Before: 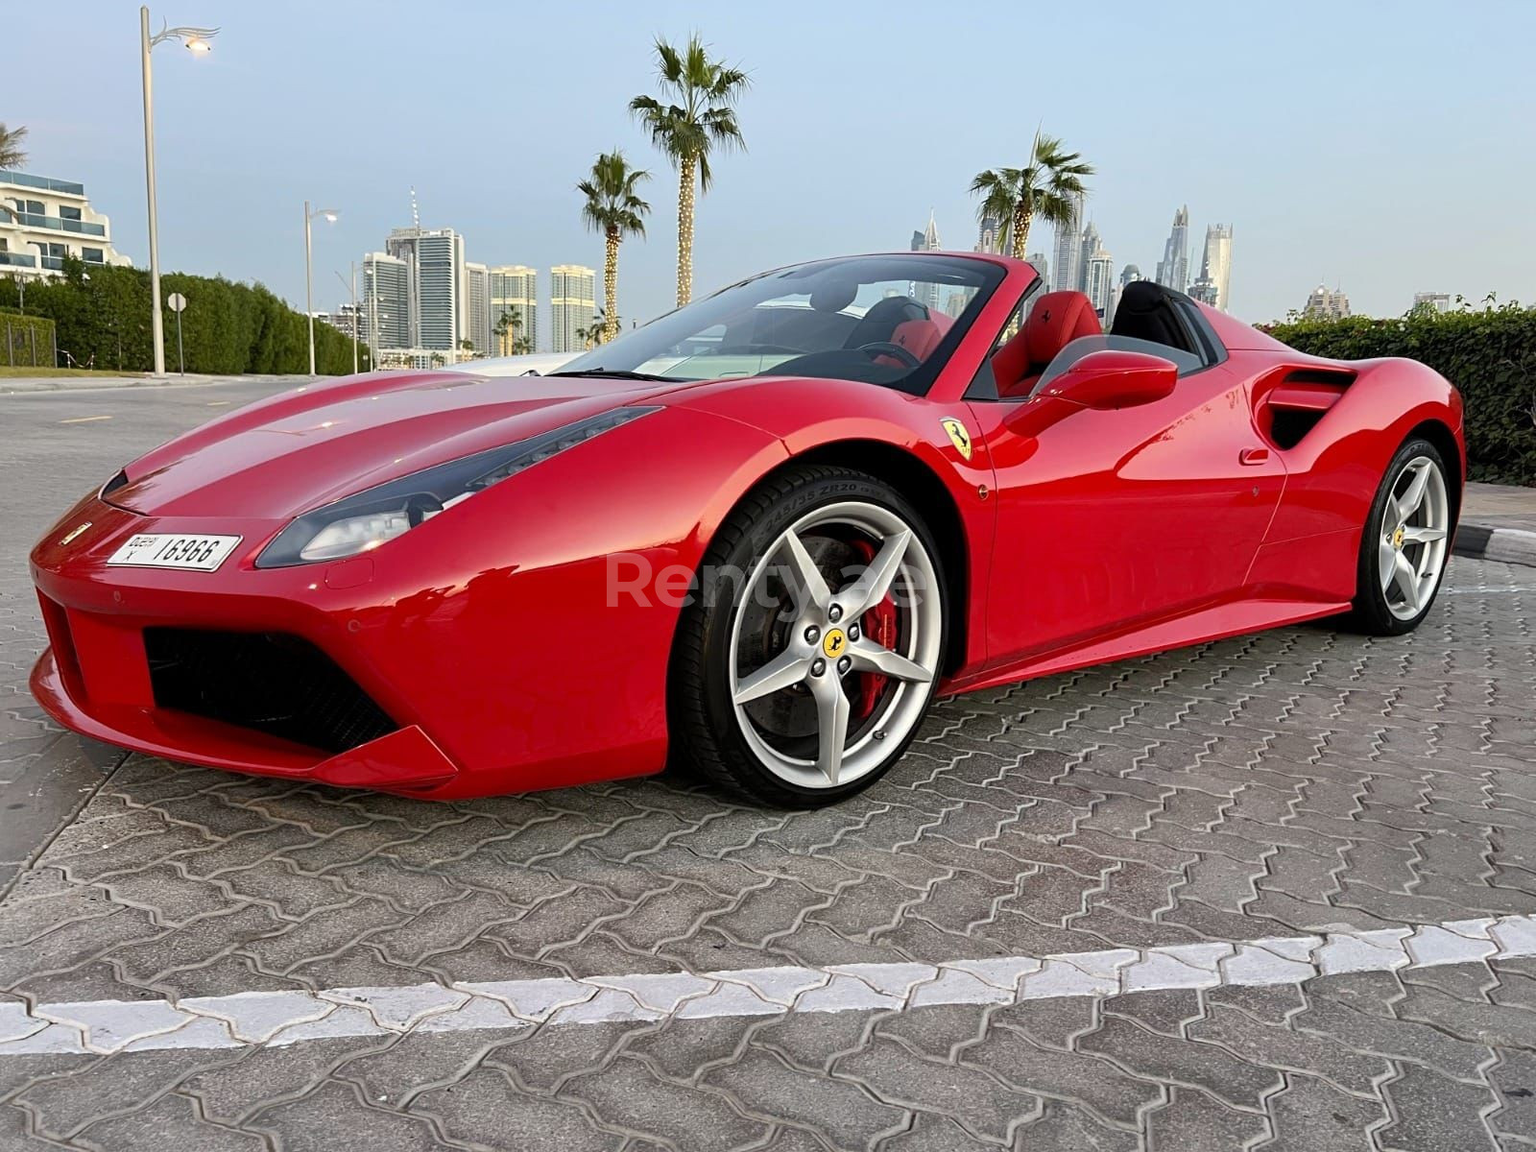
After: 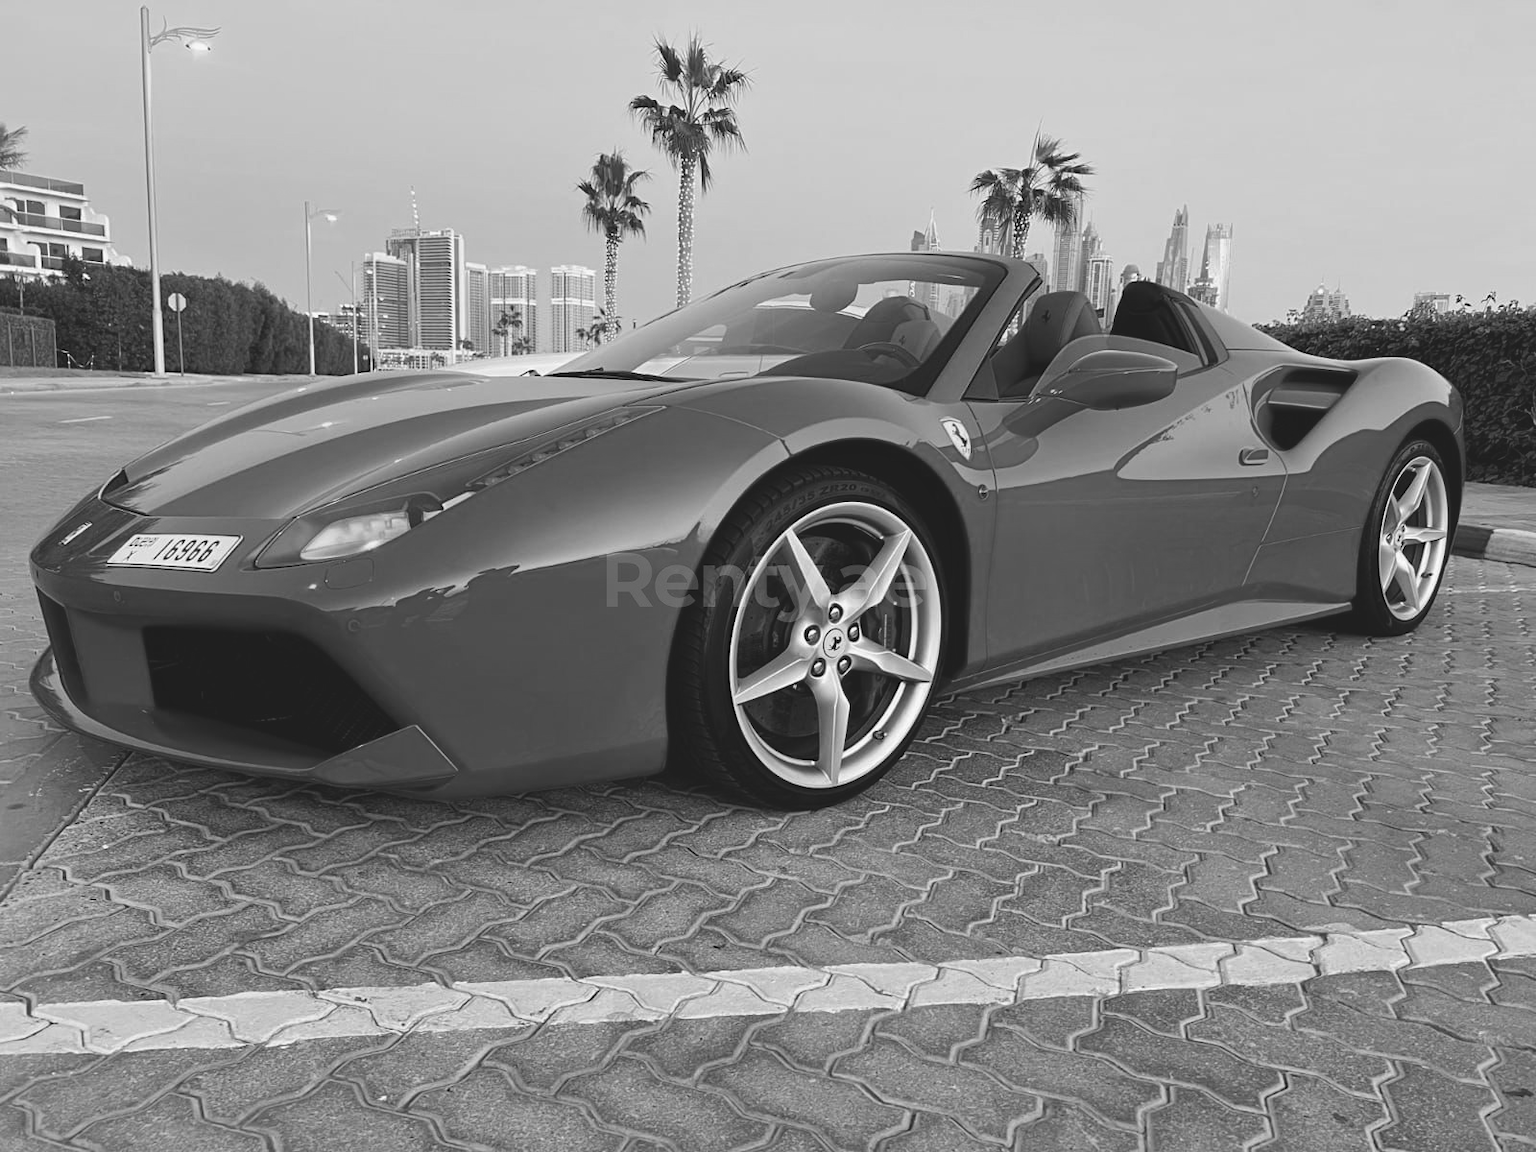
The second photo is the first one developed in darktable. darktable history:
monochrome: a -35.87, b 49.73, size 1.7
color balance rgb: shadows lift › chroma 3%, shadows lift › hue 280.8°, power › hue 330°, highlights gain › chroma 3%, highlights gain › hue 75.6°, global offset › luminance 1.5%, perceptual saturation grading › global saturation 20%, perceptual saturation grading › highlights -25%, perceptual saturation grading › shadows 50%, global vibrance 30%
